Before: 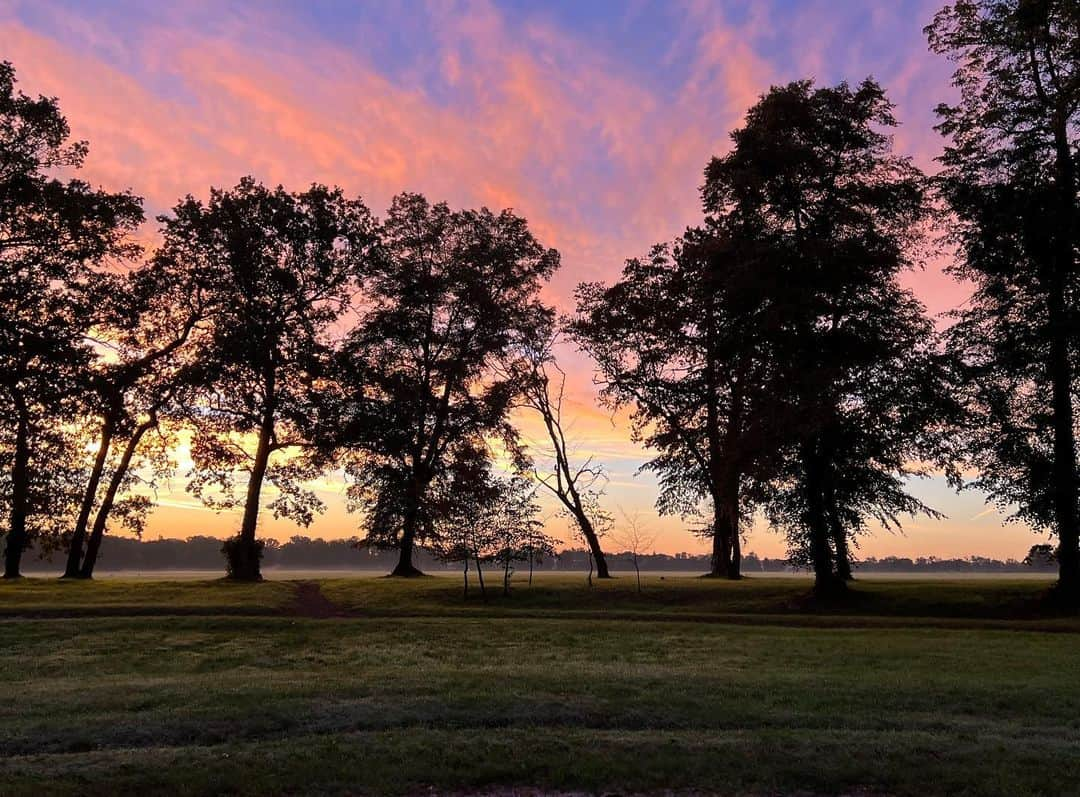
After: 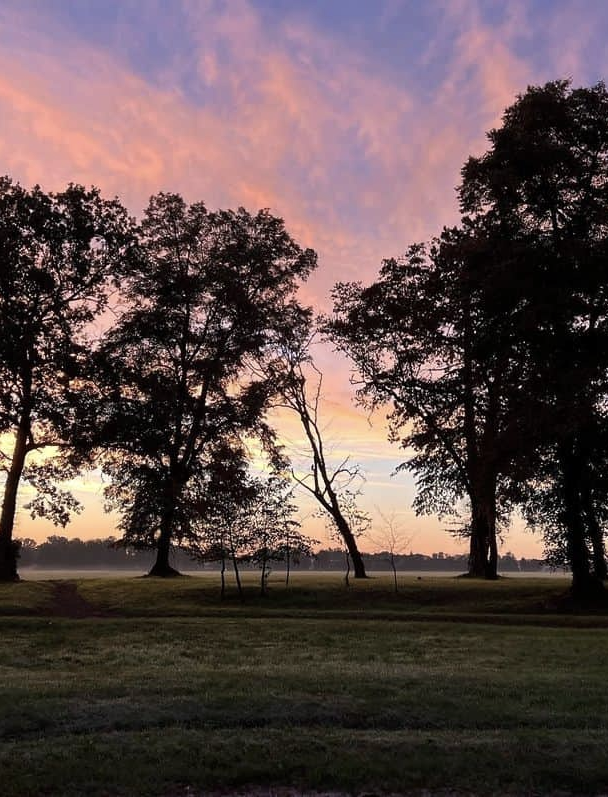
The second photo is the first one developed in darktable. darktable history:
contrast brightness saturation: contrast 0.096, saturation -0.295
crop and rotate: left 22.58%, right 21.044%
tone equalizer: on, module defaults
